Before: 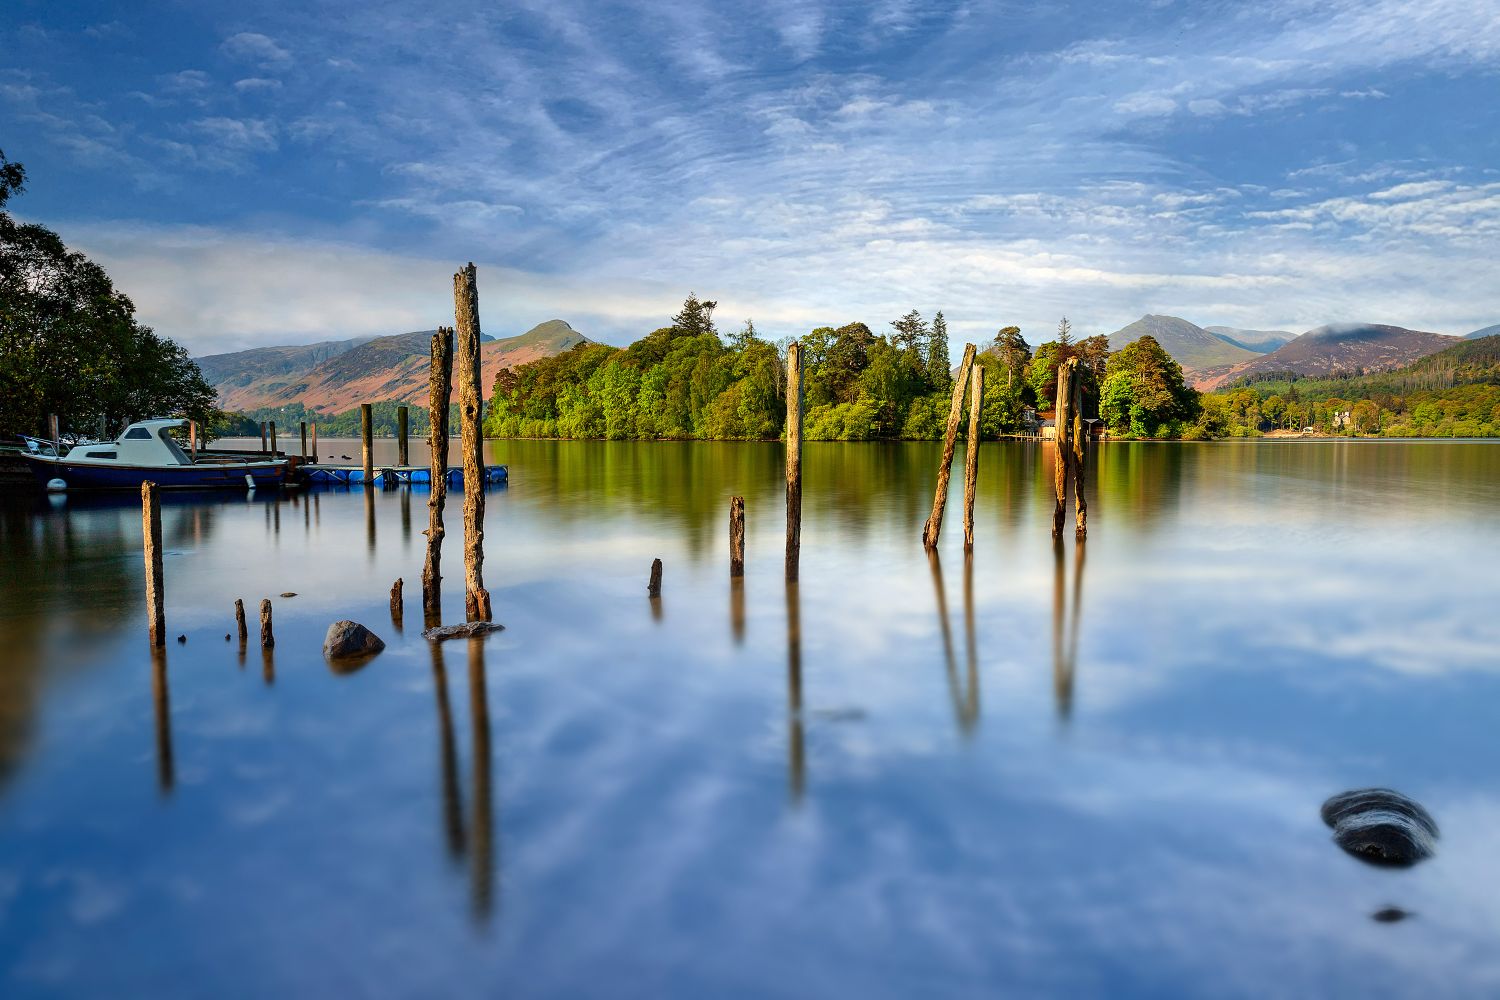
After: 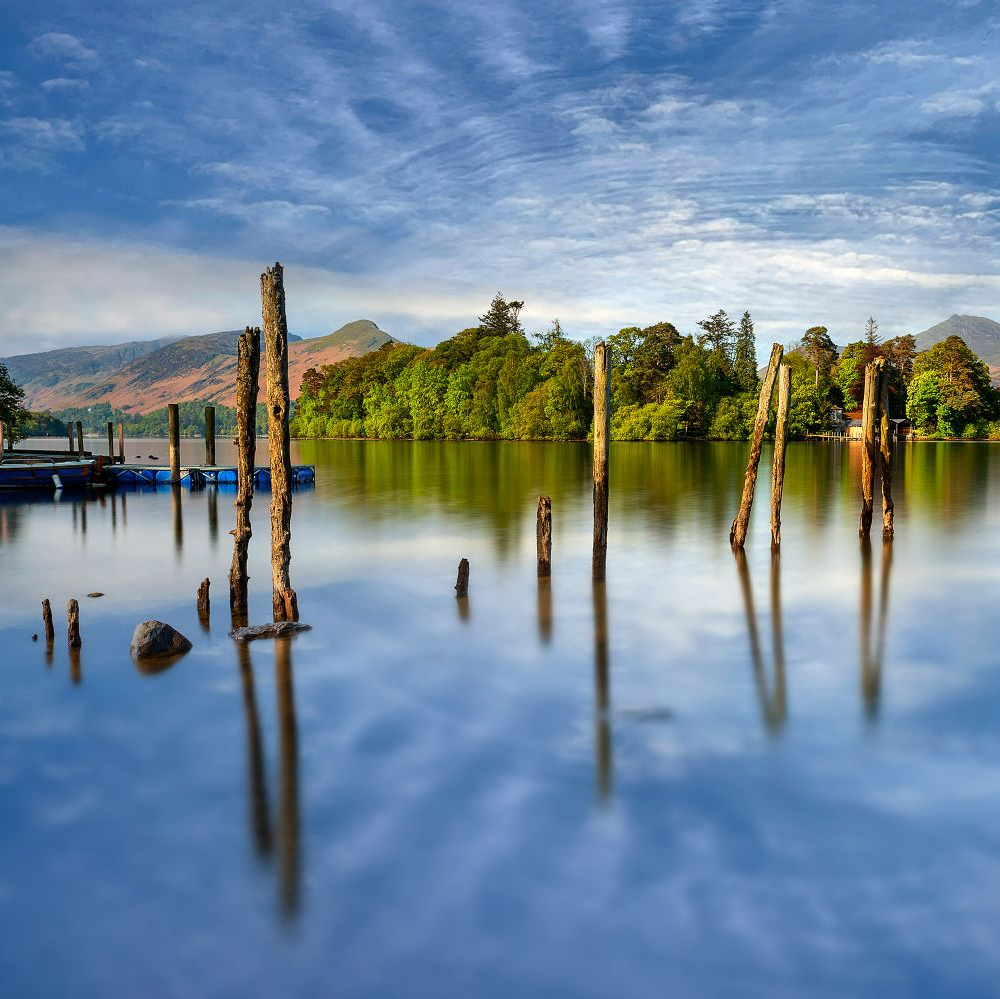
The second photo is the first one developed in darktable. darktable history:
crop and rotate: left 12.89%, right 20.432%
shadows and highlights: radius 106.88, shadows 44.72, highlights -67.74, low approximation 0.01, soften with gaussian
